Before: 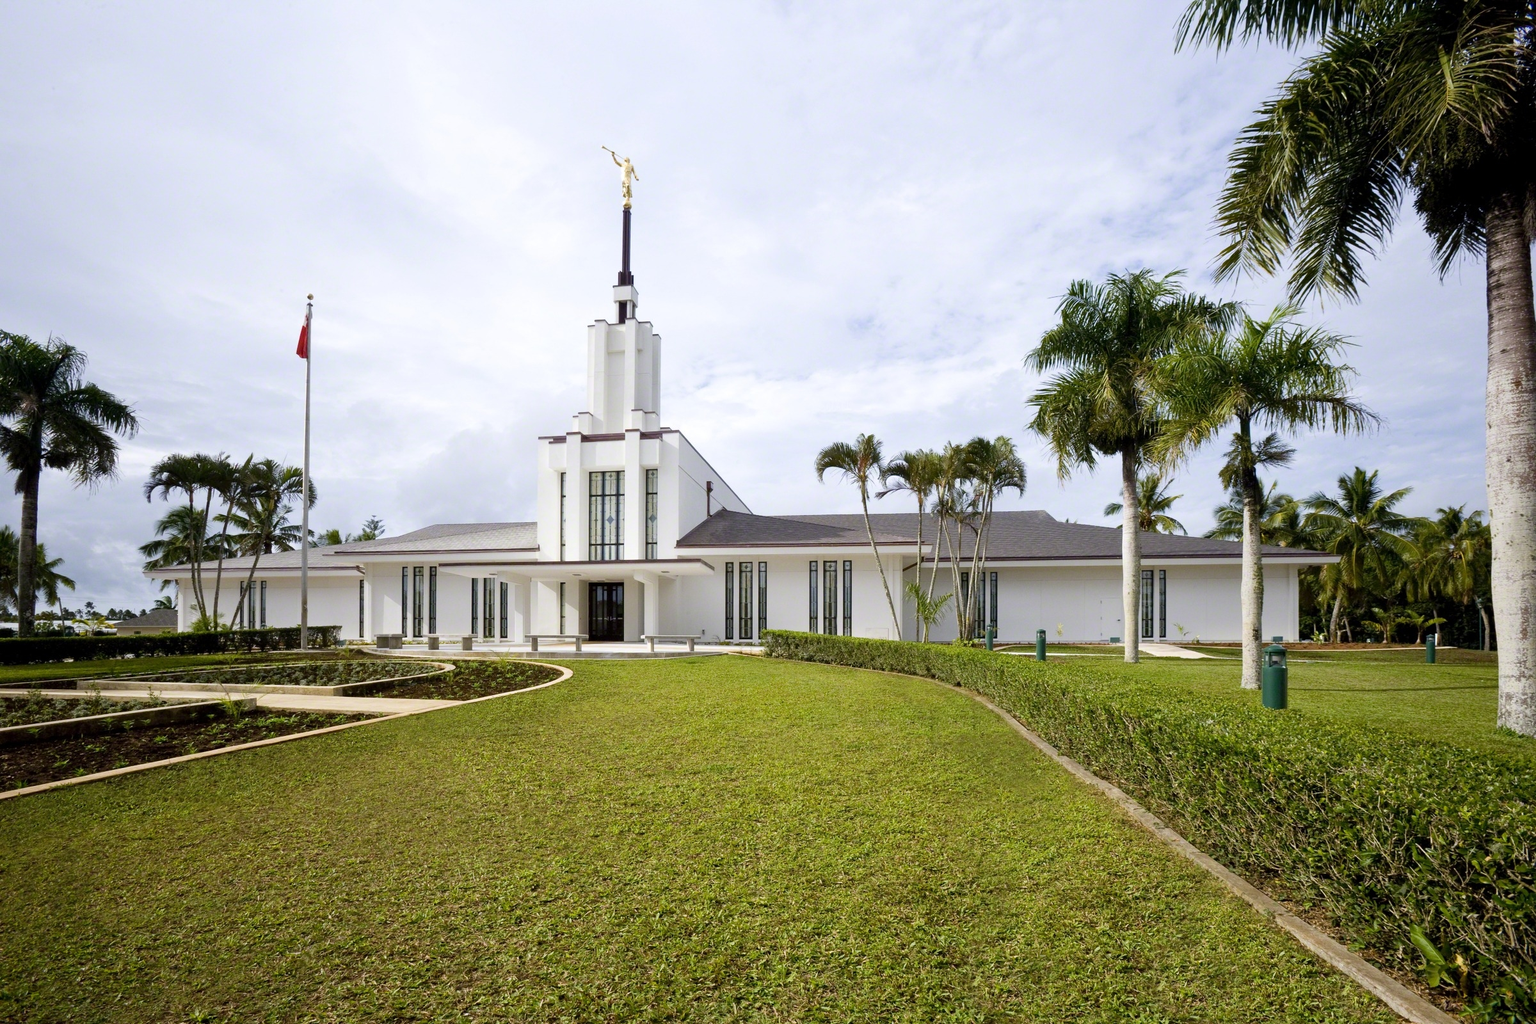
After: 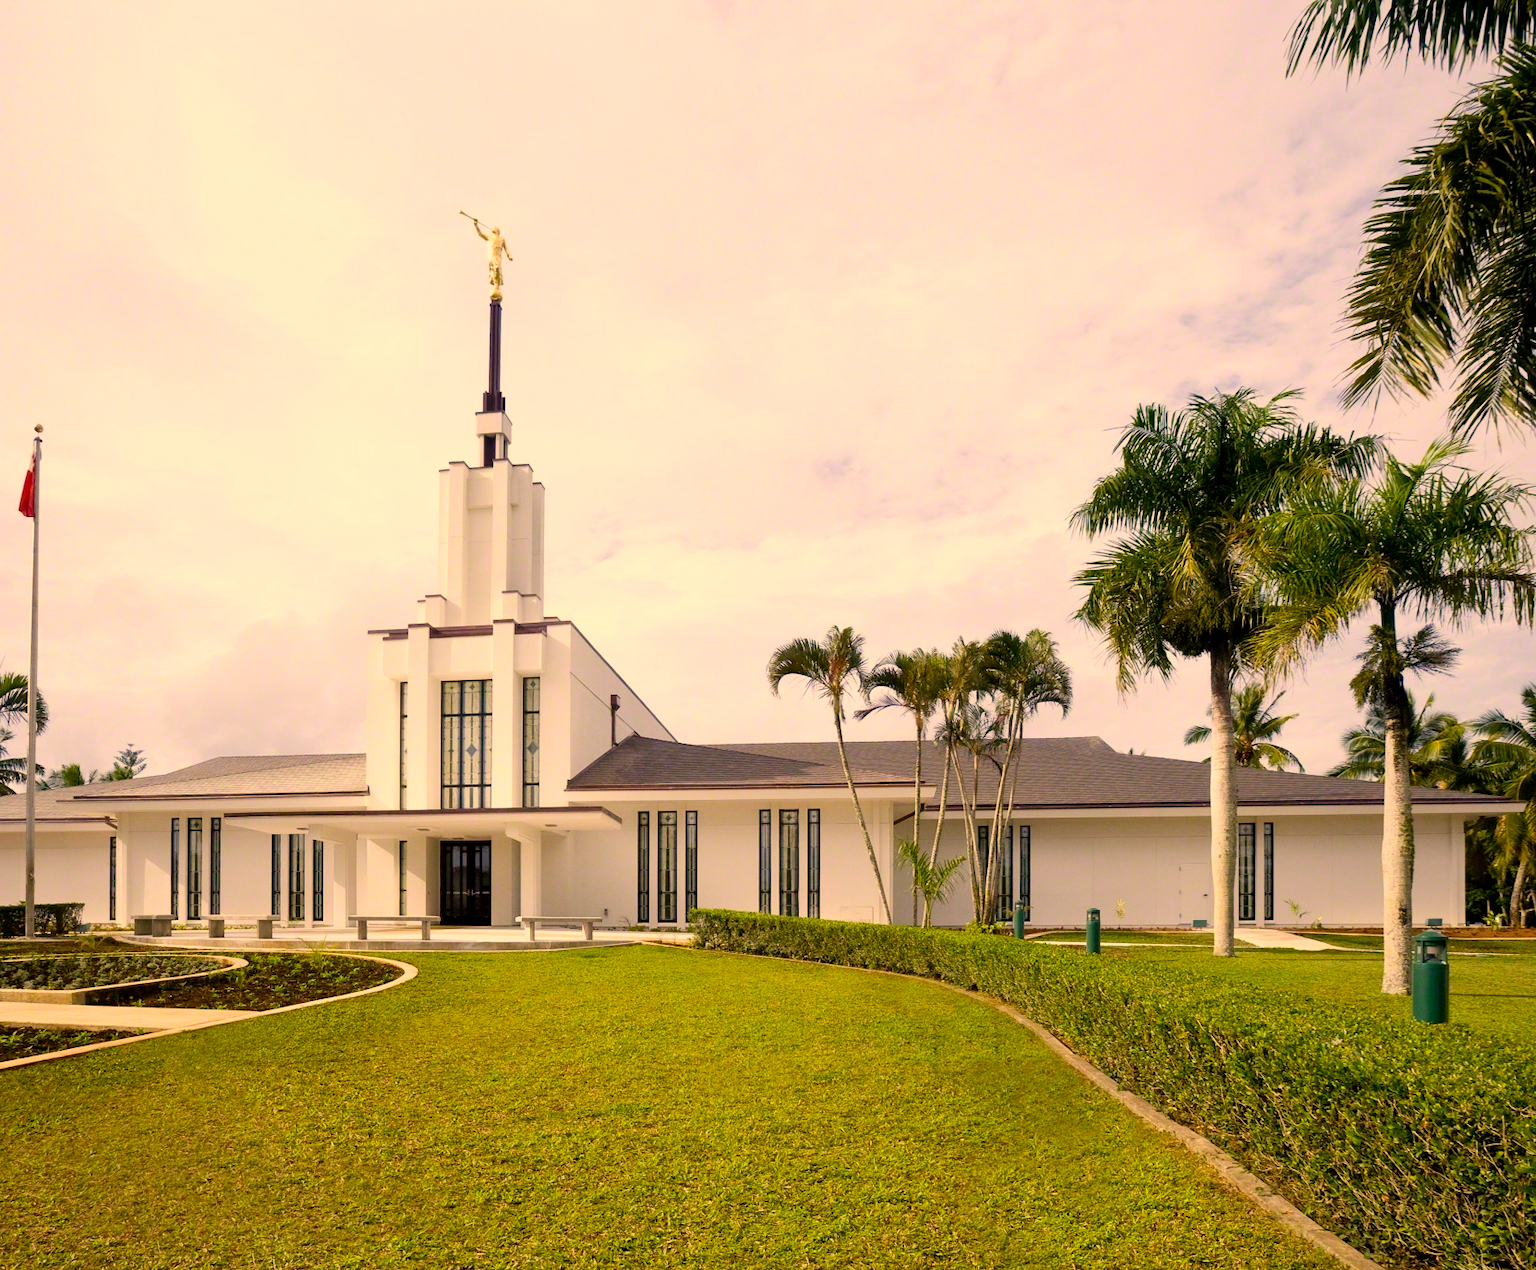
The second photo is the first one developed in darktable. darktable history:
color correction: highlights a* 15, highlights b* 31.55
crop: left 18.479%, right 12.2%, bottom 13.971%
